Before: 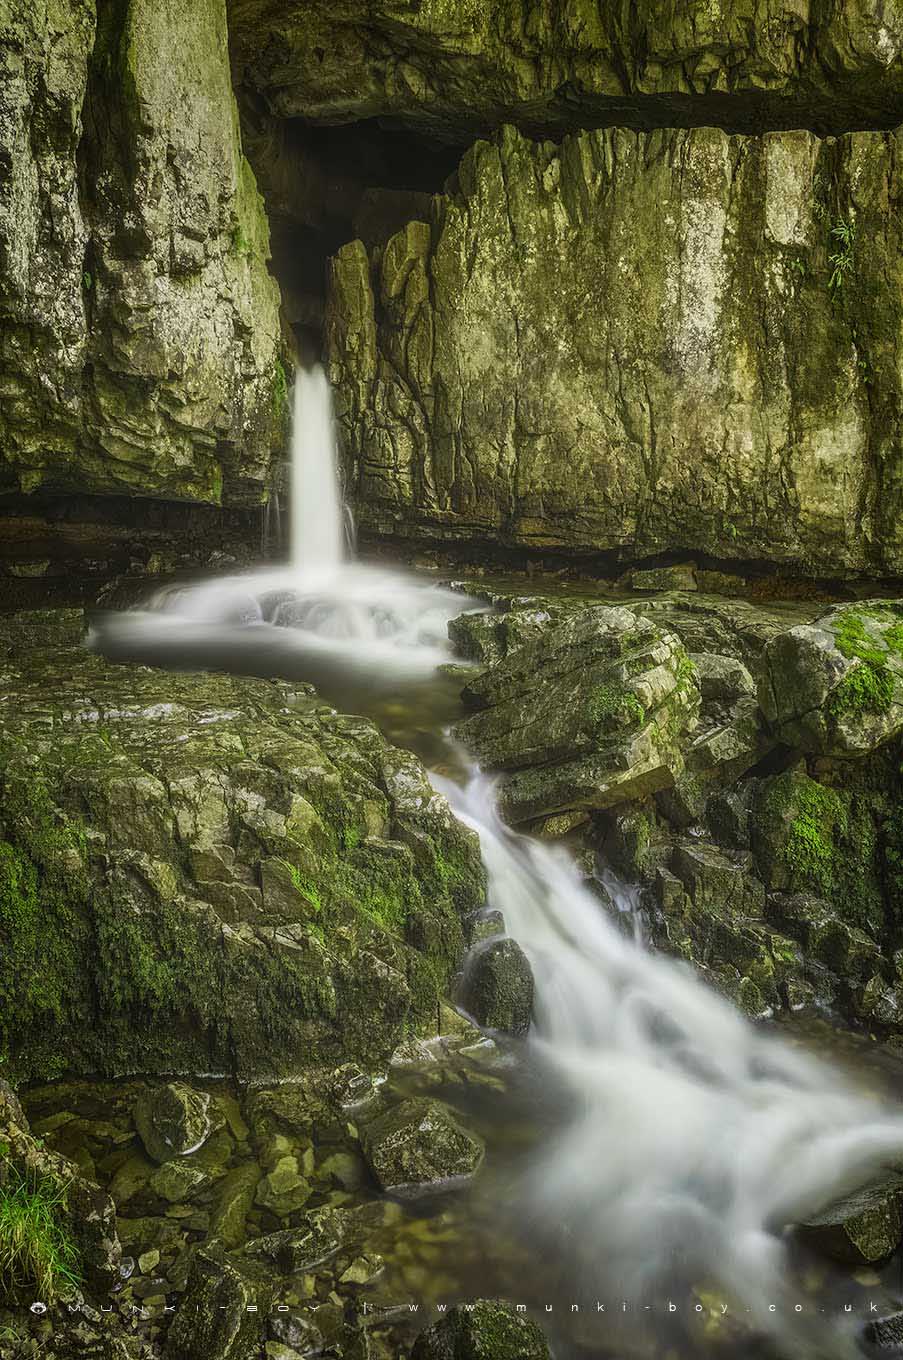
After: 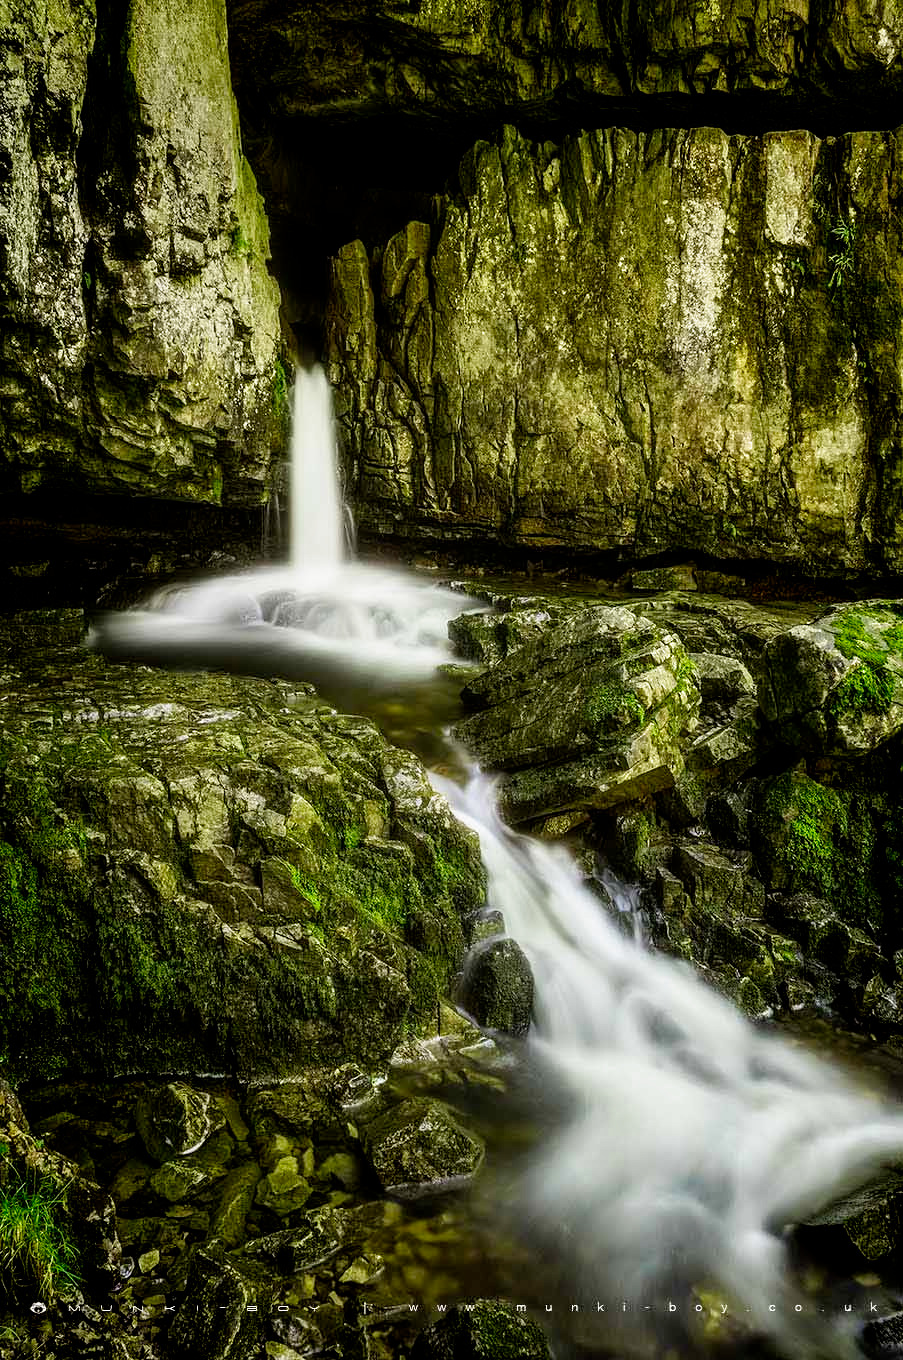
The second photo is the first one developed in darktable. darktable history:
filmic rgb: black relative exposure -5.5 EV, white relative exposure 2.5 EV, threshold 3 EV, target black luminance 0%, hardness 4.51, latitude 67.35%, contrast 1.453, shadows ↔ highlights balance -3.52%, preserve chrominance no, color science v4 (2020), contrast in shadows soft, enable highlight reconstruction true
tone equalizer: -8 EV -0.002 EV, -7 EV 0.005 EV, -6 EV -0.009 EV, -5 EV 0.011 EV, -4 EV -0.012 EV, -3 EV 0.007 EV, -2 EV -0.062 EV, -1 EV -0.293 EV, +0 EV -0.582 EV, smoothing diameter 2%, edges refinement/feathering 20, mask exposure compensation -1.57 EV, filter diffusion 5
